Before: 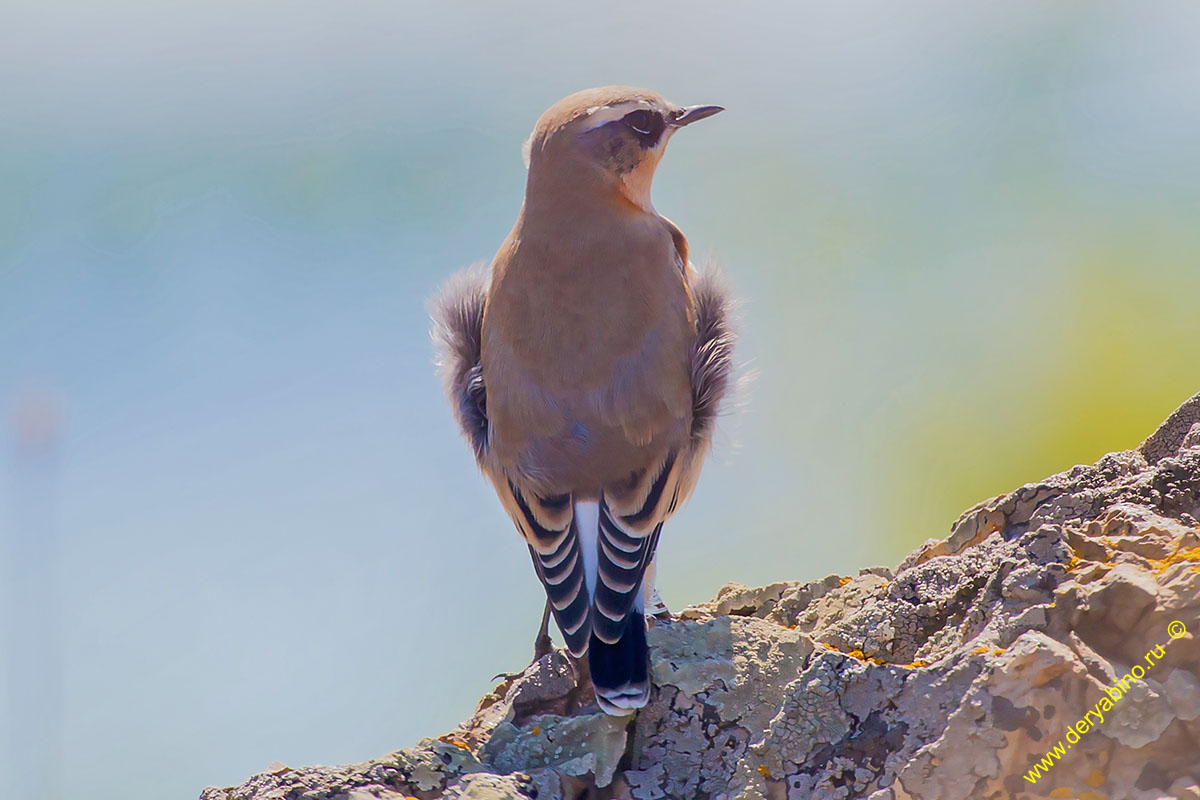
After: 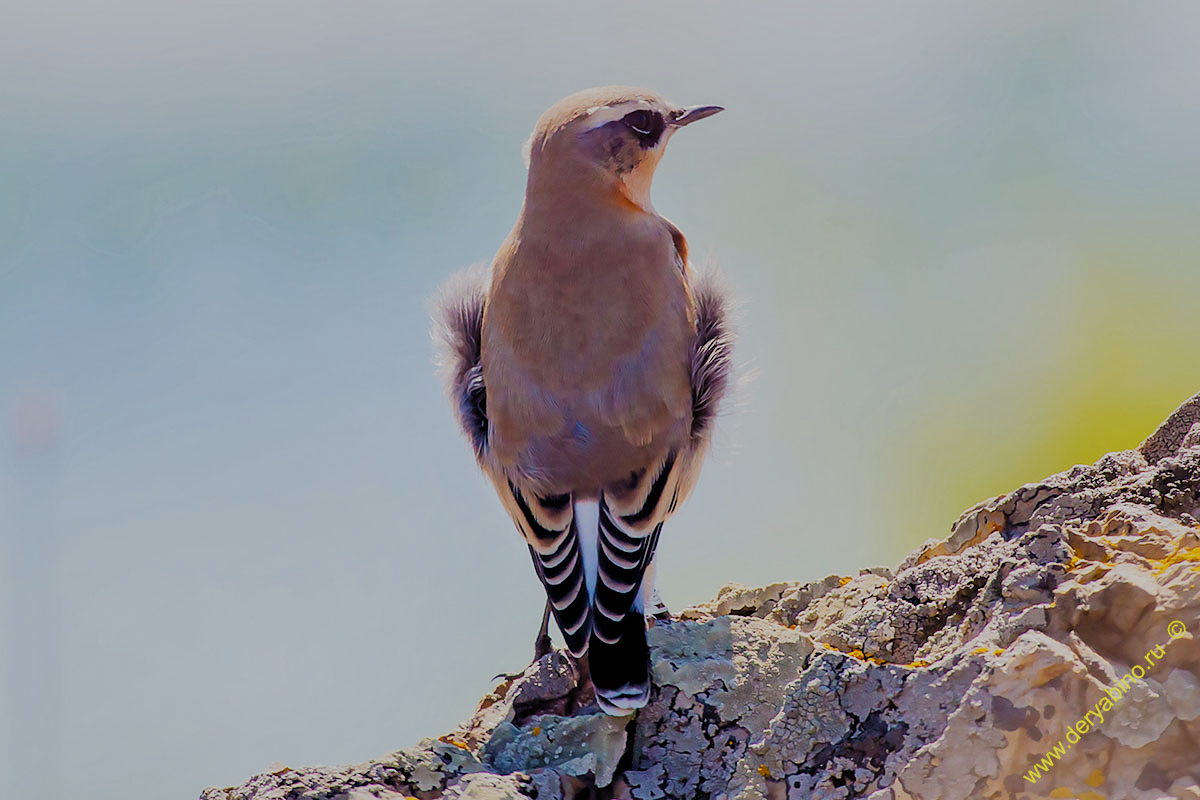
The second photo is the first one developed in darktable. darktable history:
filmic rgb: black relative exposure -4.25 EV, white relative exposure 5.16 EV, hardness 2.05, contrast 1.172, add noise in highlights 0.001, preserve chrominance no, color science v3 (2019), use custom middle-gray values true, contrast in highlights soft
shadows and highlights: shadows 10.2, white point adjustment 0.95, highlights -39.2
